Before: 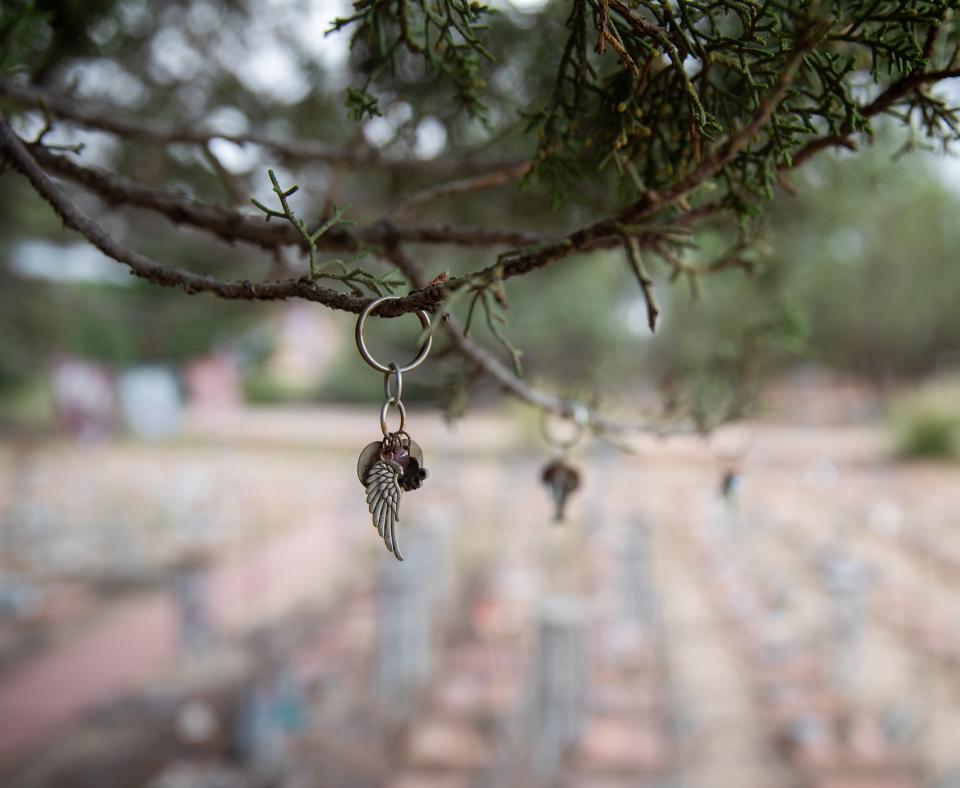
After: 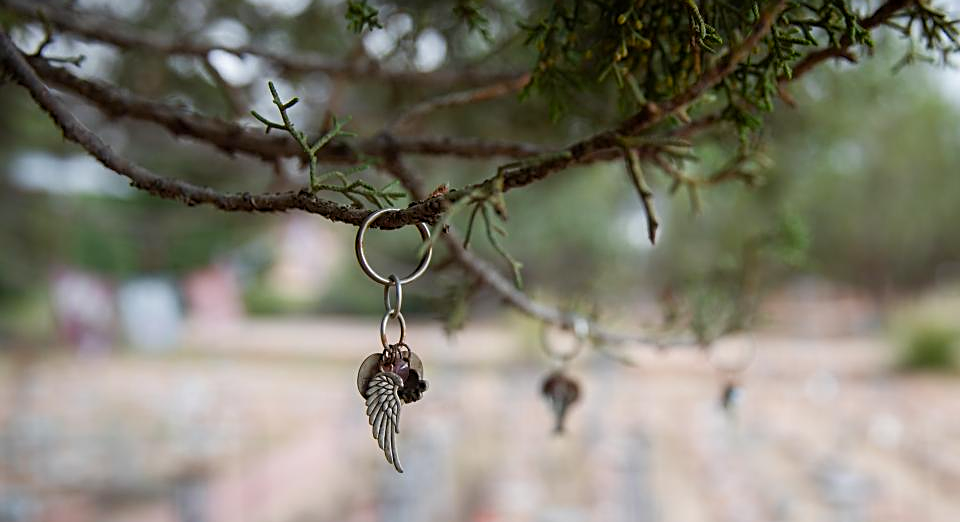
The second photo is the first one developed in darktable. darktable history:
sharpen: on, module defaults
crop: top 11.185%, bottom 22.559%
color balance rgb: linear chroma grading › global chroma 3.199%, perceptual saturation grading › global saturation 0.18%, perceptual saturation grading › highlights -9.273%, perceptual saturation grading › mid-tones 18.161%, perceptual saturation grading › shadows 29.156%
